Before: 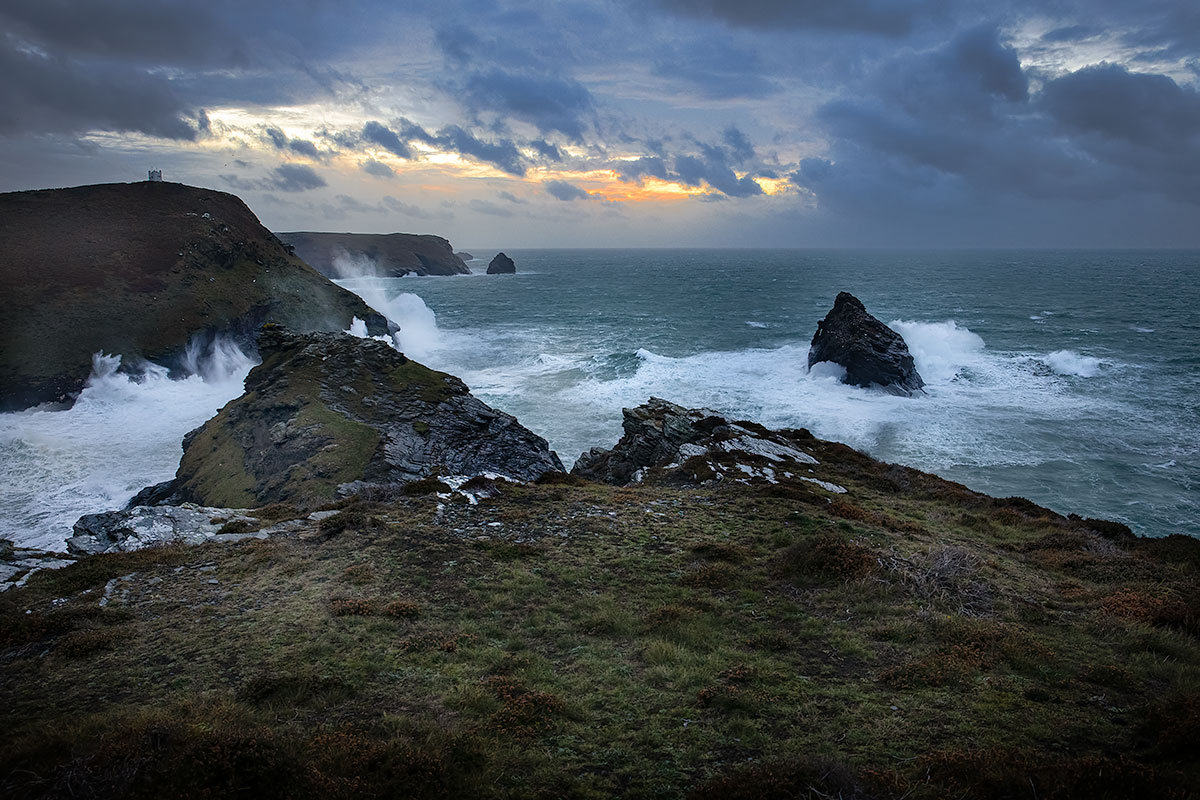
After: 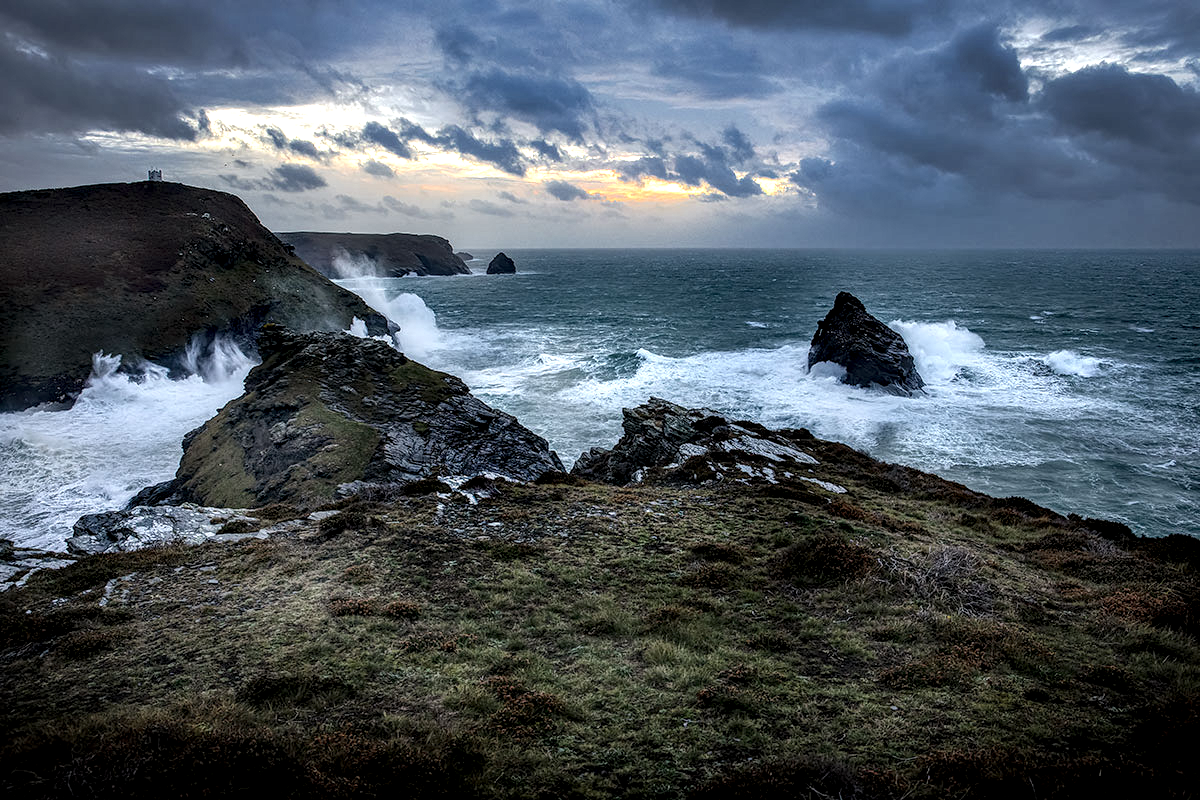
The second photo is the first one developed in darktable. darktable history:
local contrast: highlights 17%, detail 187%
